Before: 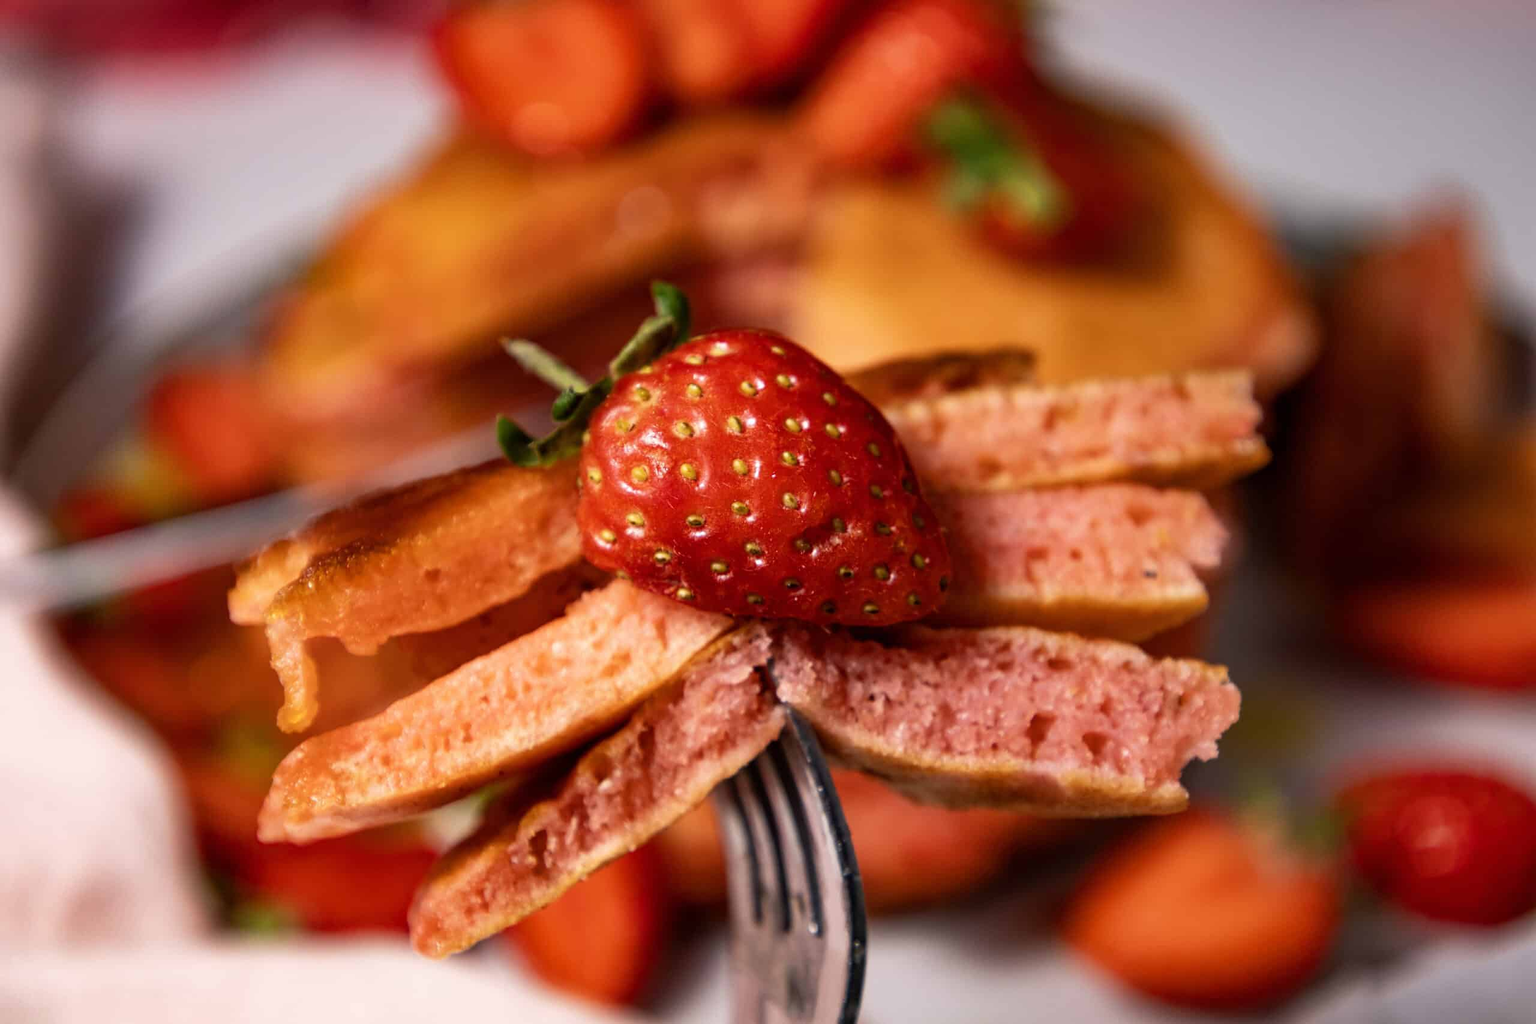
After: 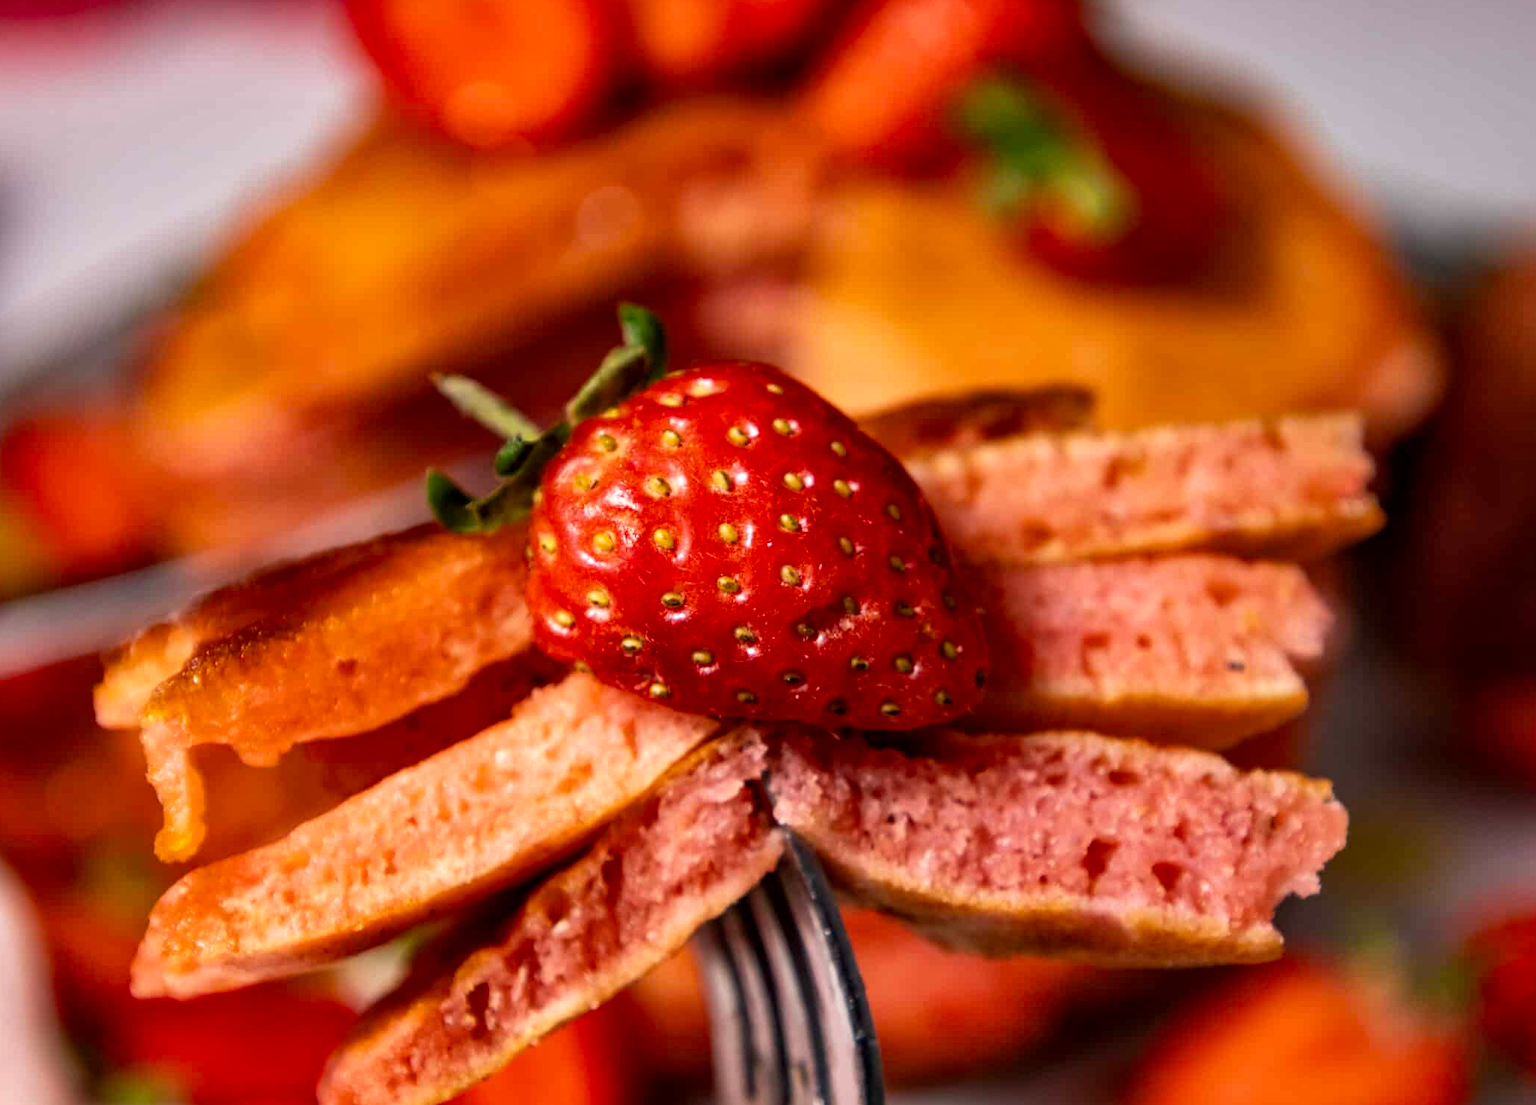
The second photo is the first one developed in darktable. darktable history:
local contrast: mode bilateral grid, contrast 21, coarseness 51, detail 128%, midtone range 0.2
crop: left 9.96%, top 3.588%, right 9.264%, bottom 9.199%
